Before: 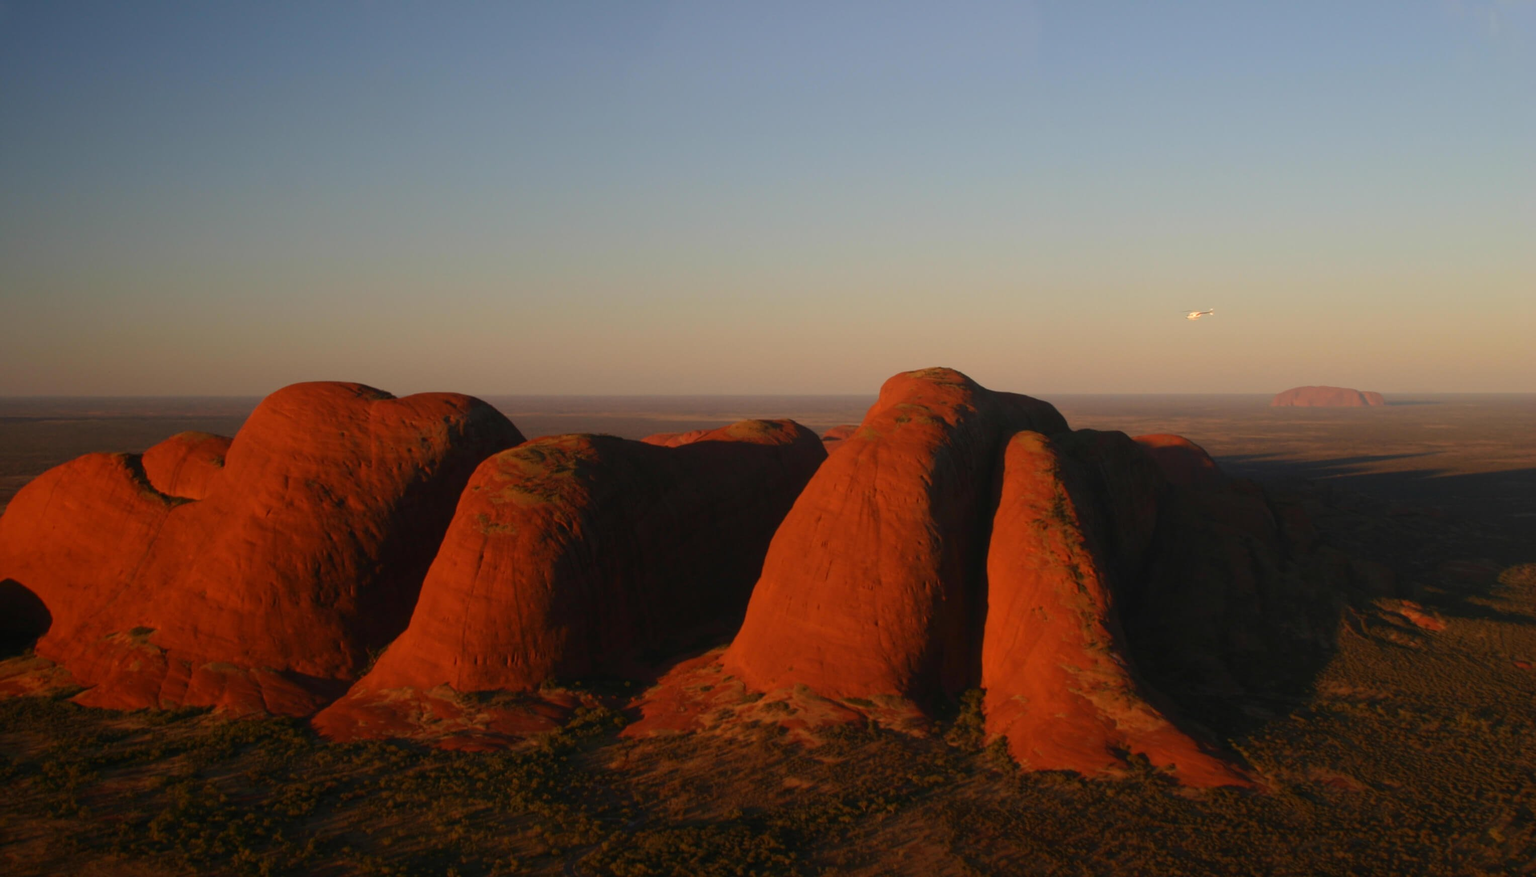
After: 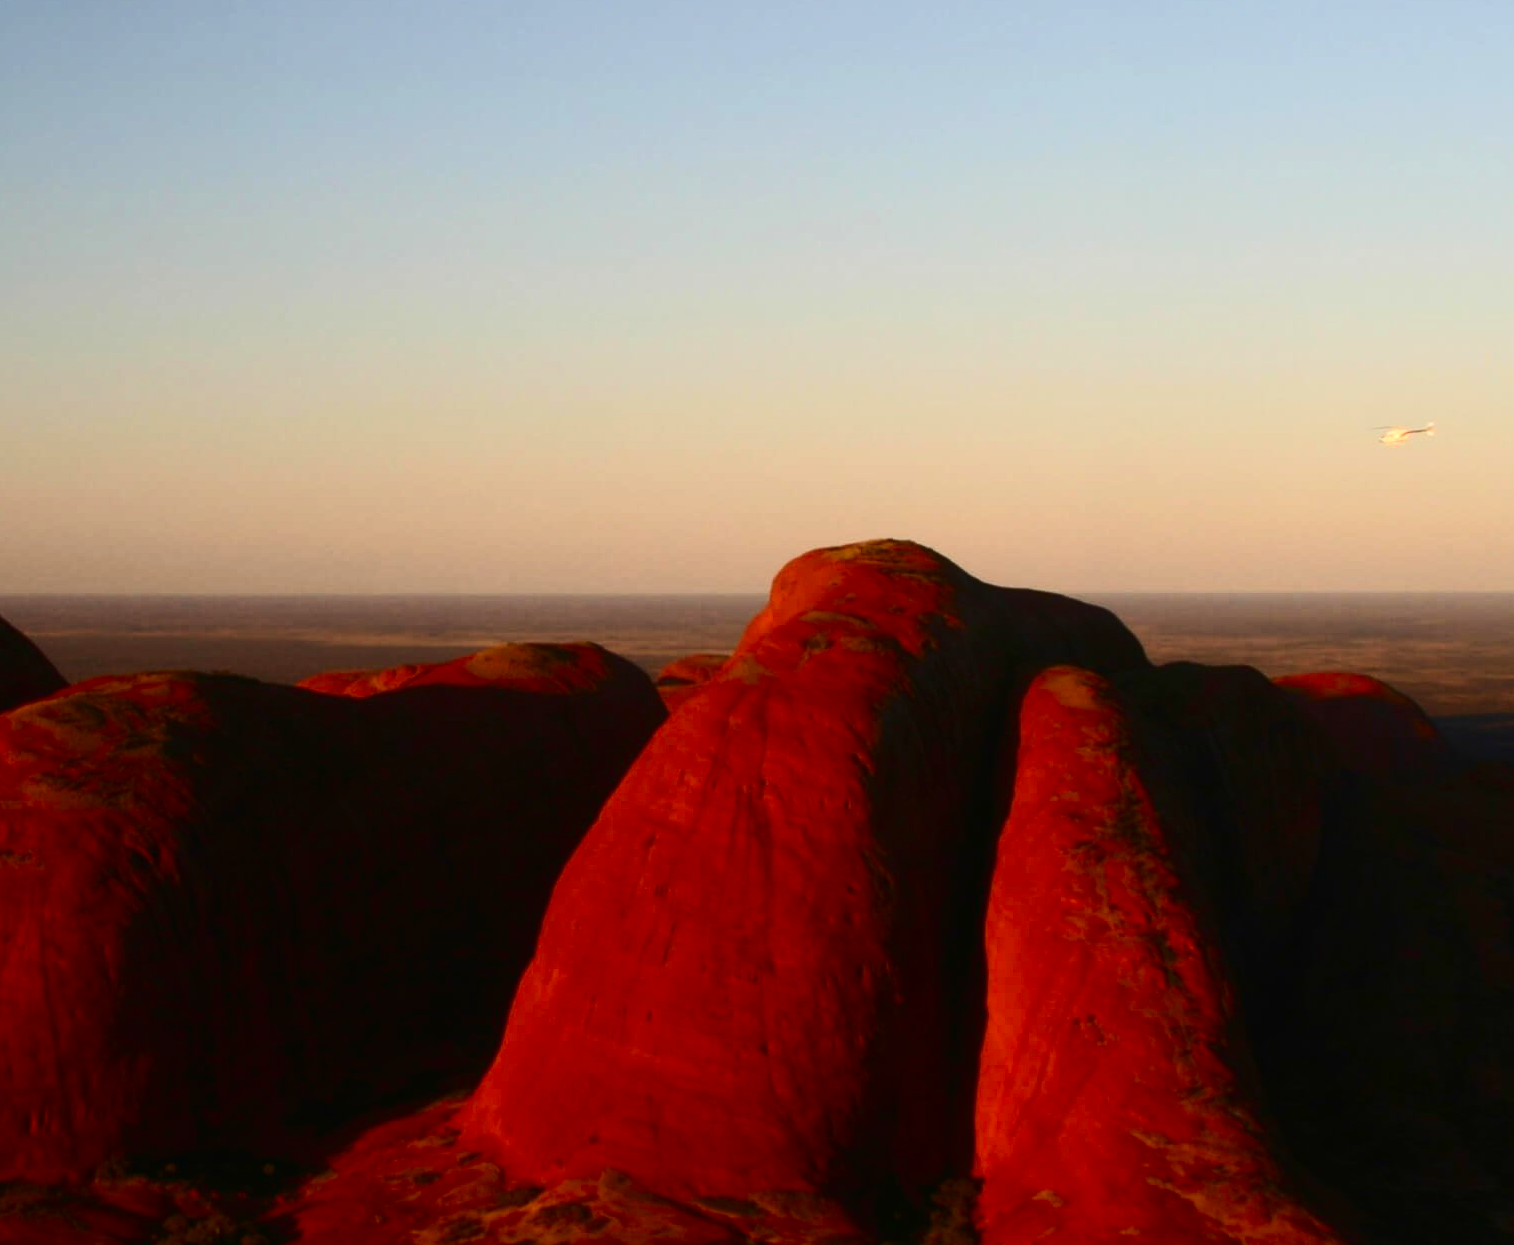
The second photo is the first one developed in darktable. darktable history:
crop: left 32.075%, top 10.976%, right 18.355%, bottom 17.596%
contrast brightness saturation: contrast 0.4, brightness 0.05, saturation 0.25
